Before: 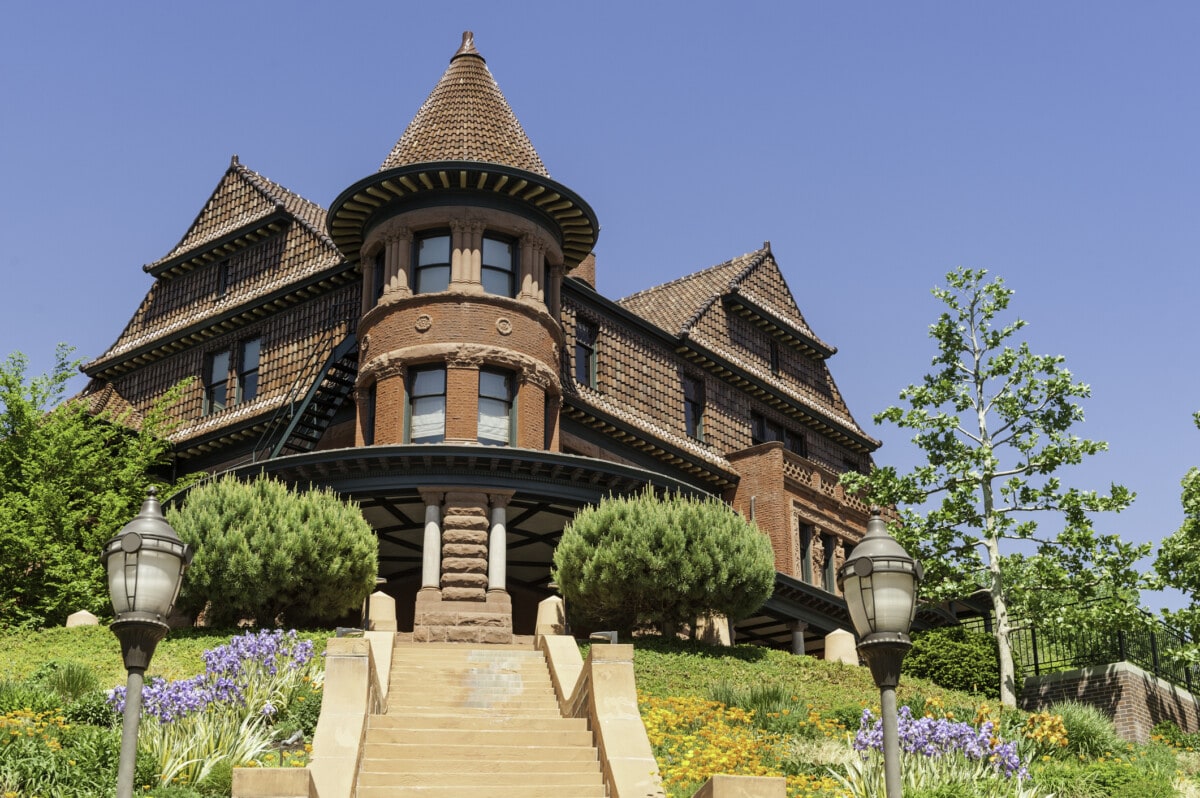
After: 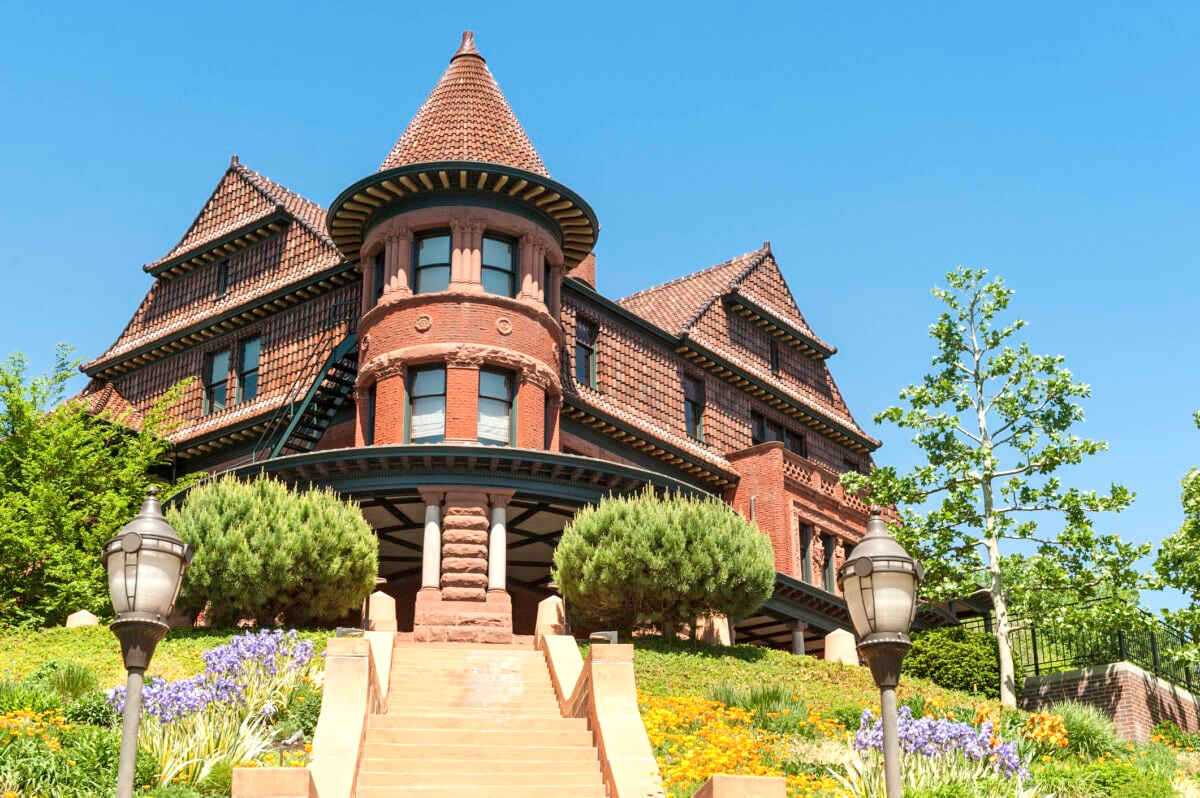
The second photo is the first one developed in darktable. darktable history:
exposure: exposure 0.339 EV, compensate highlight preservation false
